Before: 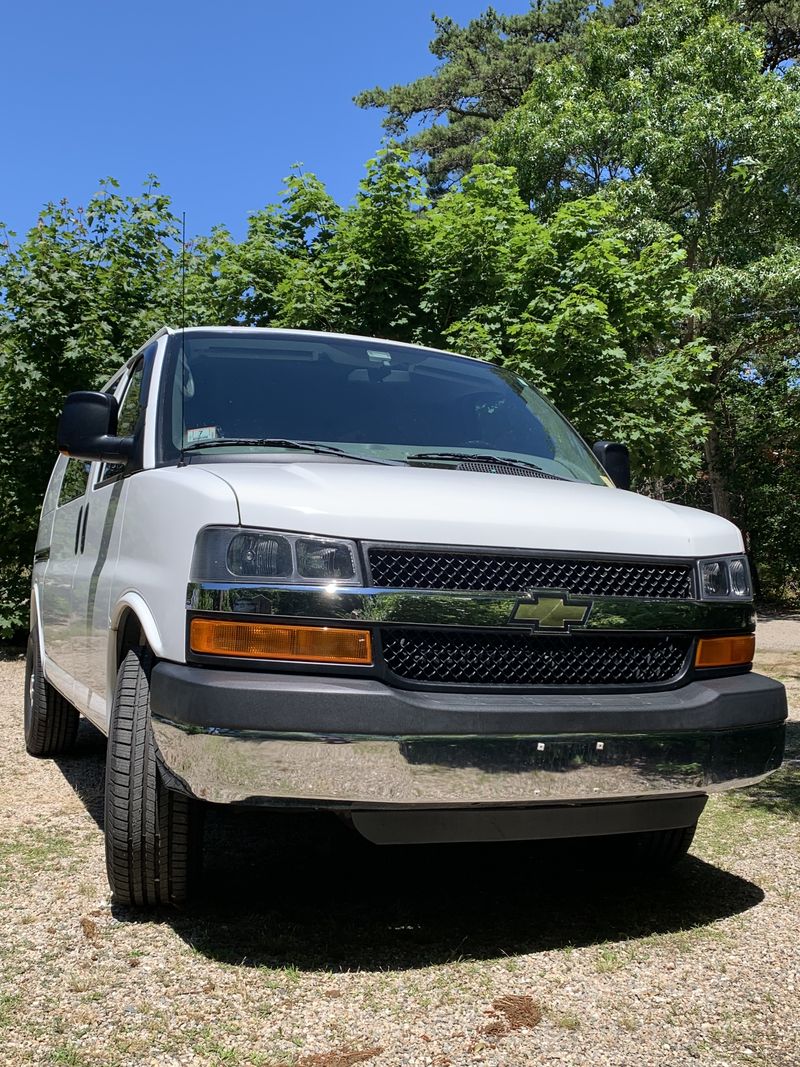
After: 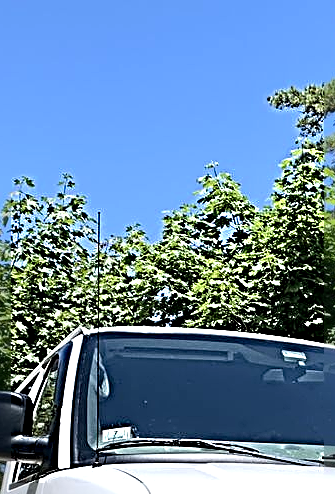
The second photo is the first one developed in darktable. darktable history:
crop and rotate: left 10.817%, top 0.062%, right 47.194%, bottom 53.626%
sharpen: radius 4.001, amount 2
exposure: black level correction 0.001, exposure 0.5 EV, compensate exposure bias true, compensate highlight preservation false
